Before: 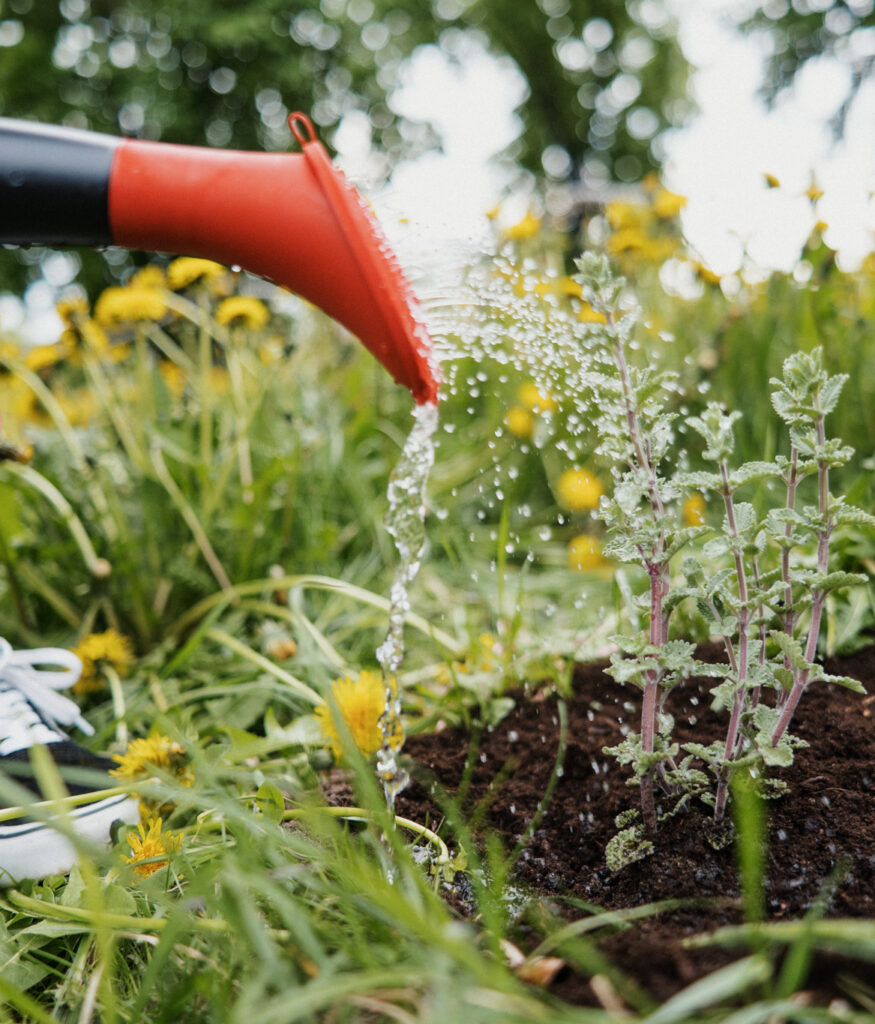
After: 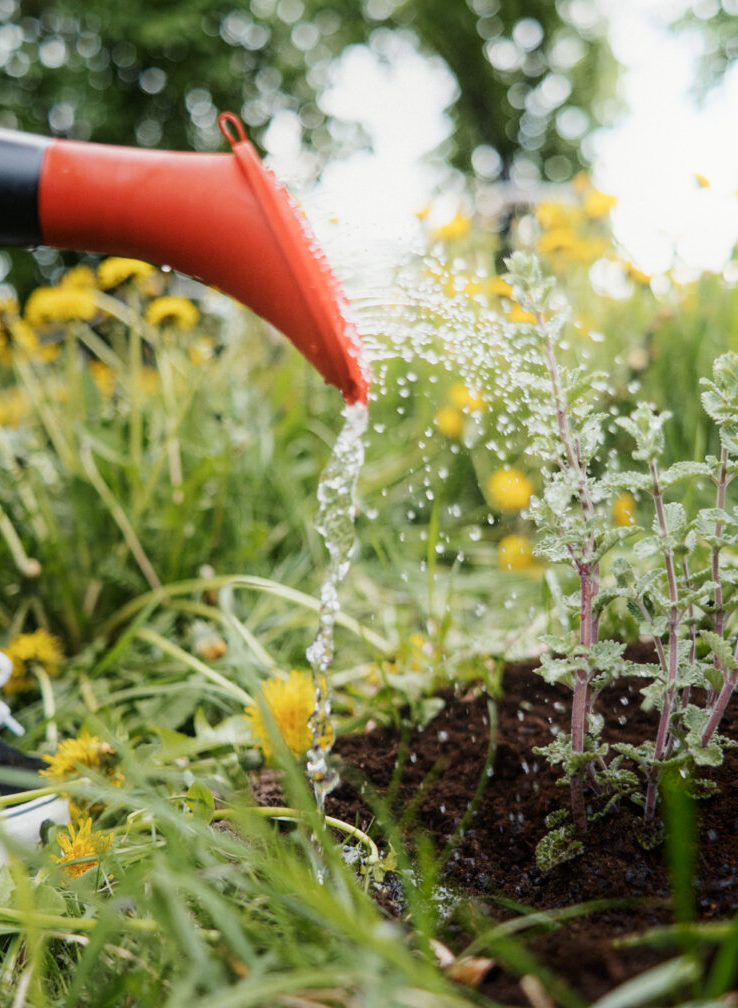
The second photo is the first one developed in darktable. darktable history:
shadows and highlights: shadows -90, highlights 90, soften with gaussian
crop: left 8.026%, right 7.374%
